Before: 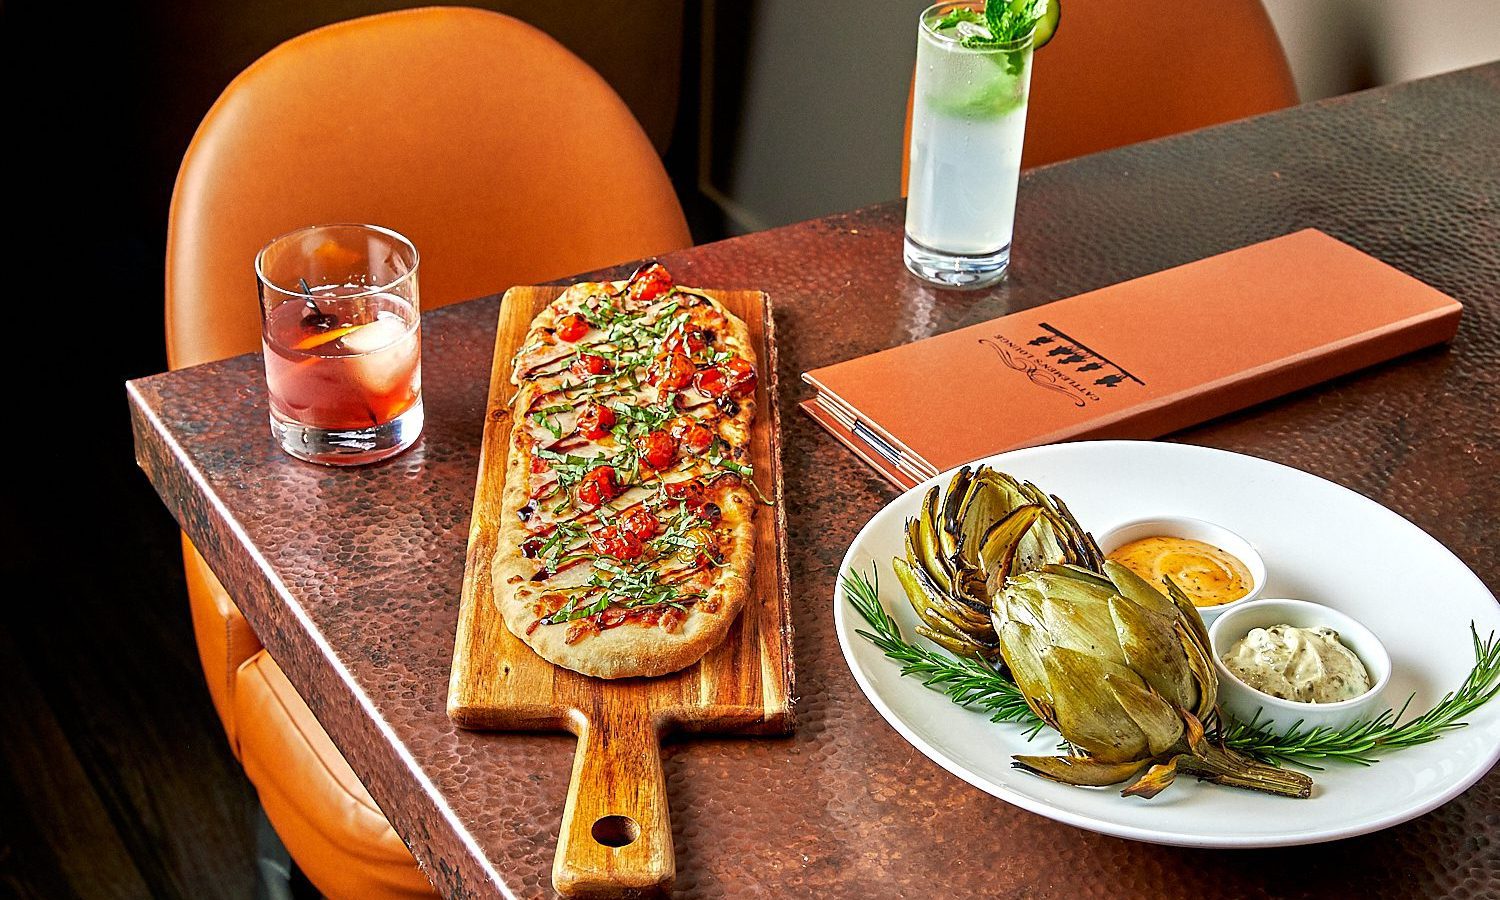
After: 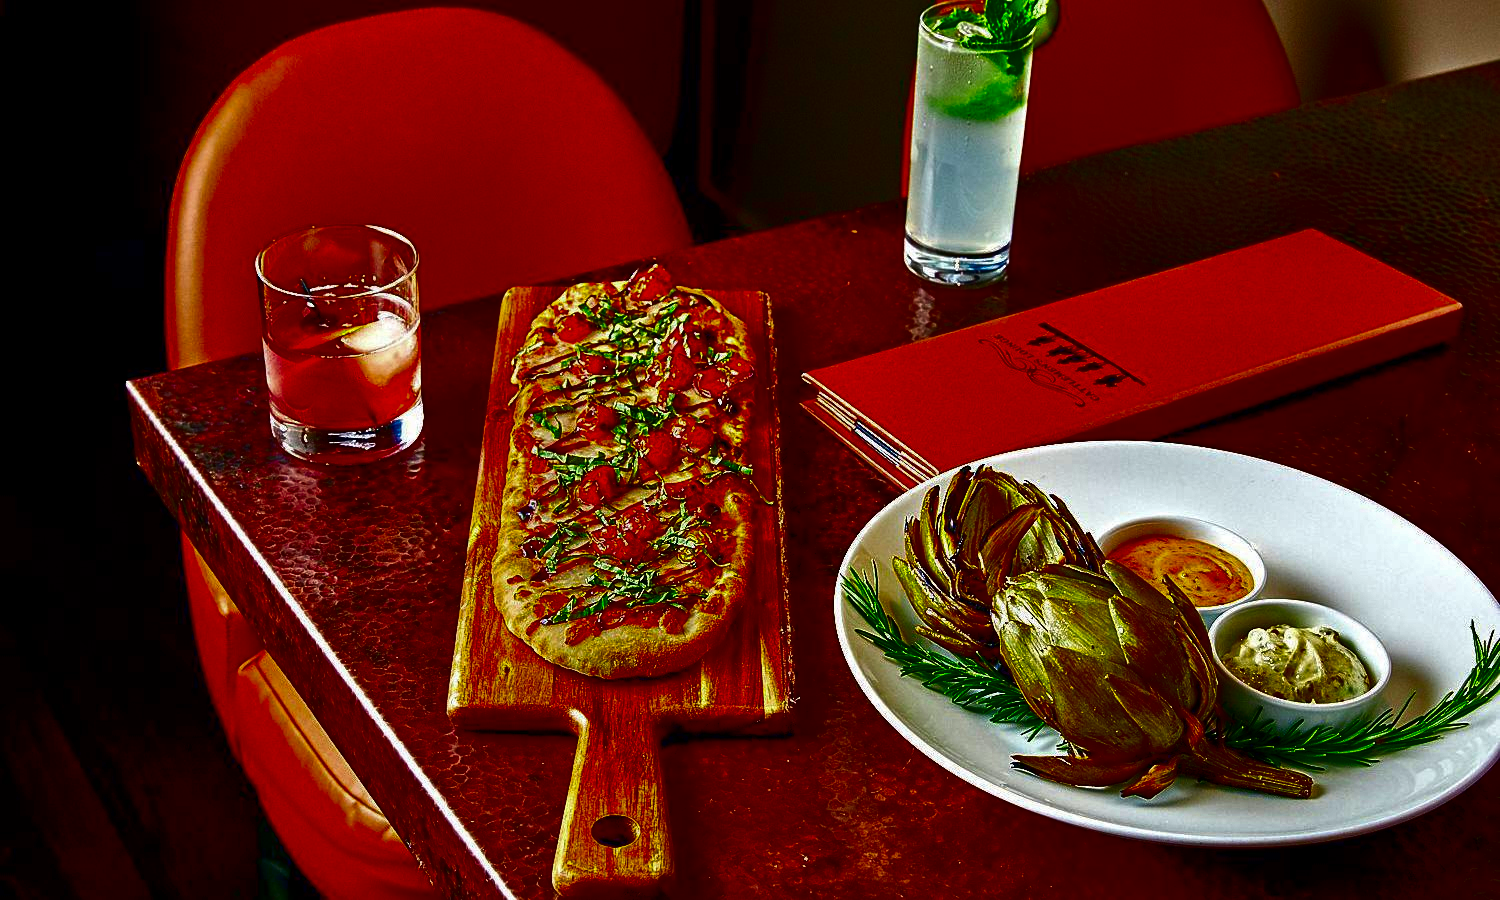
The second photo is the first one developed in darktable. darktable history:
contrast brightness saturation: brightness -0.998, saturation 0.987
